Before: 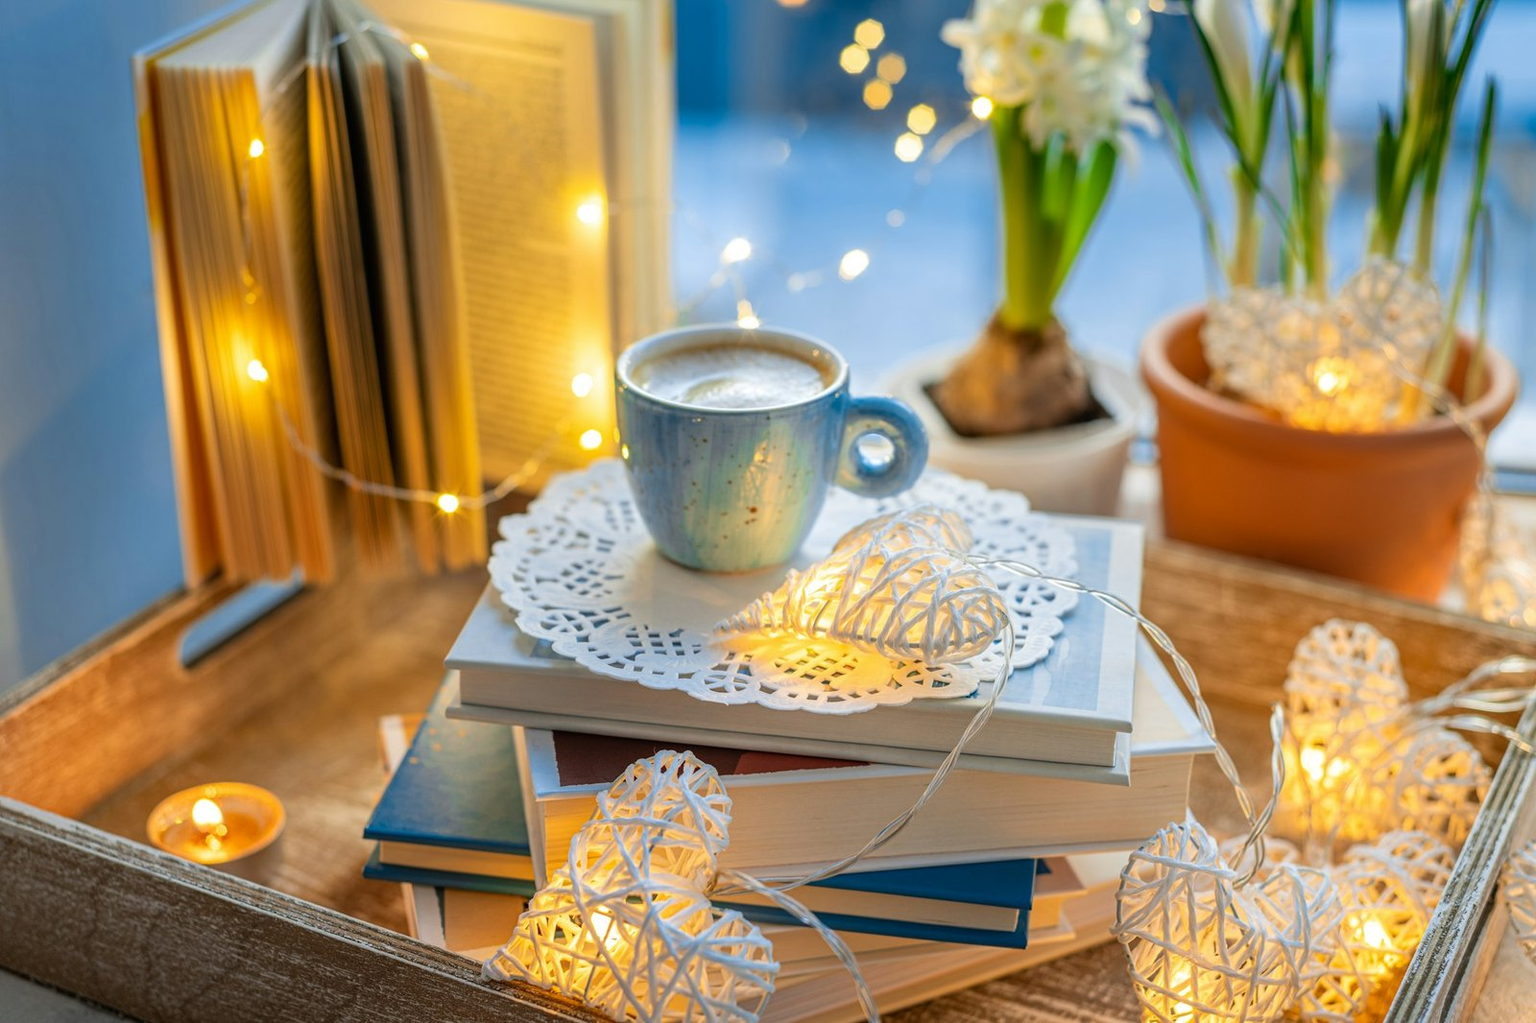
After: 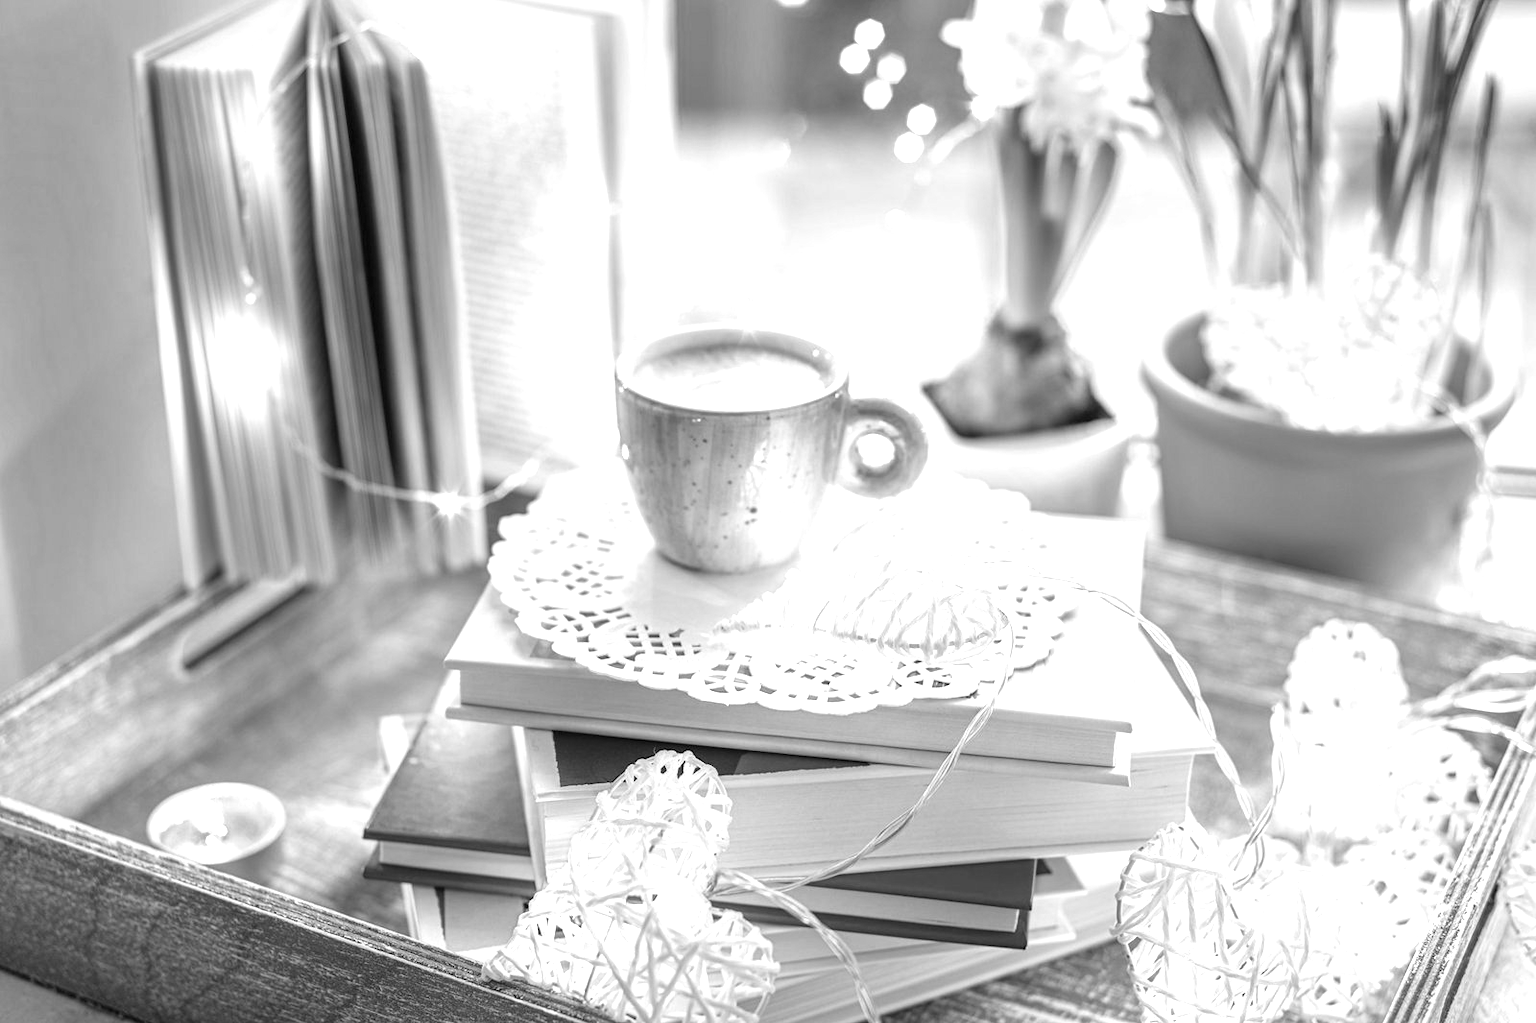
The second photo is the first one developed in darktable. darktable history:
color contrast: green-magenta contrast 0.84, blue-yellow contrast 0.86
monochrome: a 16.01, b -2.65, highlights 0.52
exposure: black level correction 0, exposure 1.2 EV, compensate exposure bias true, compensate highlight preservation false
